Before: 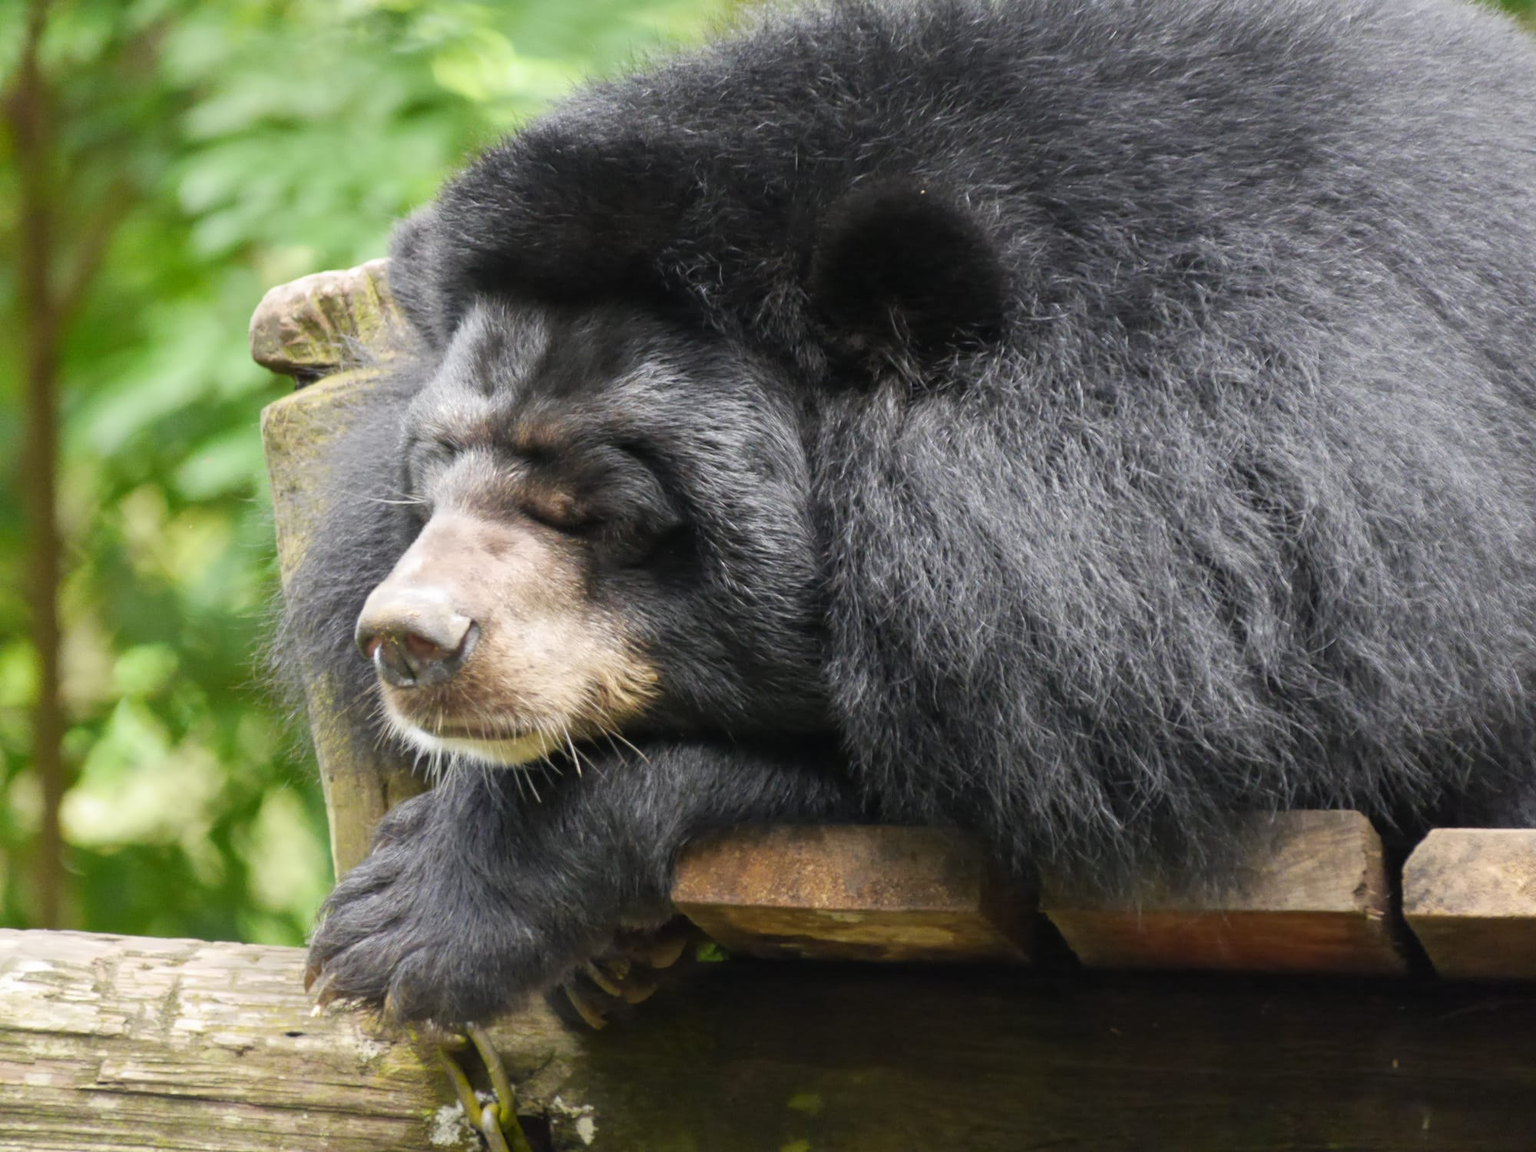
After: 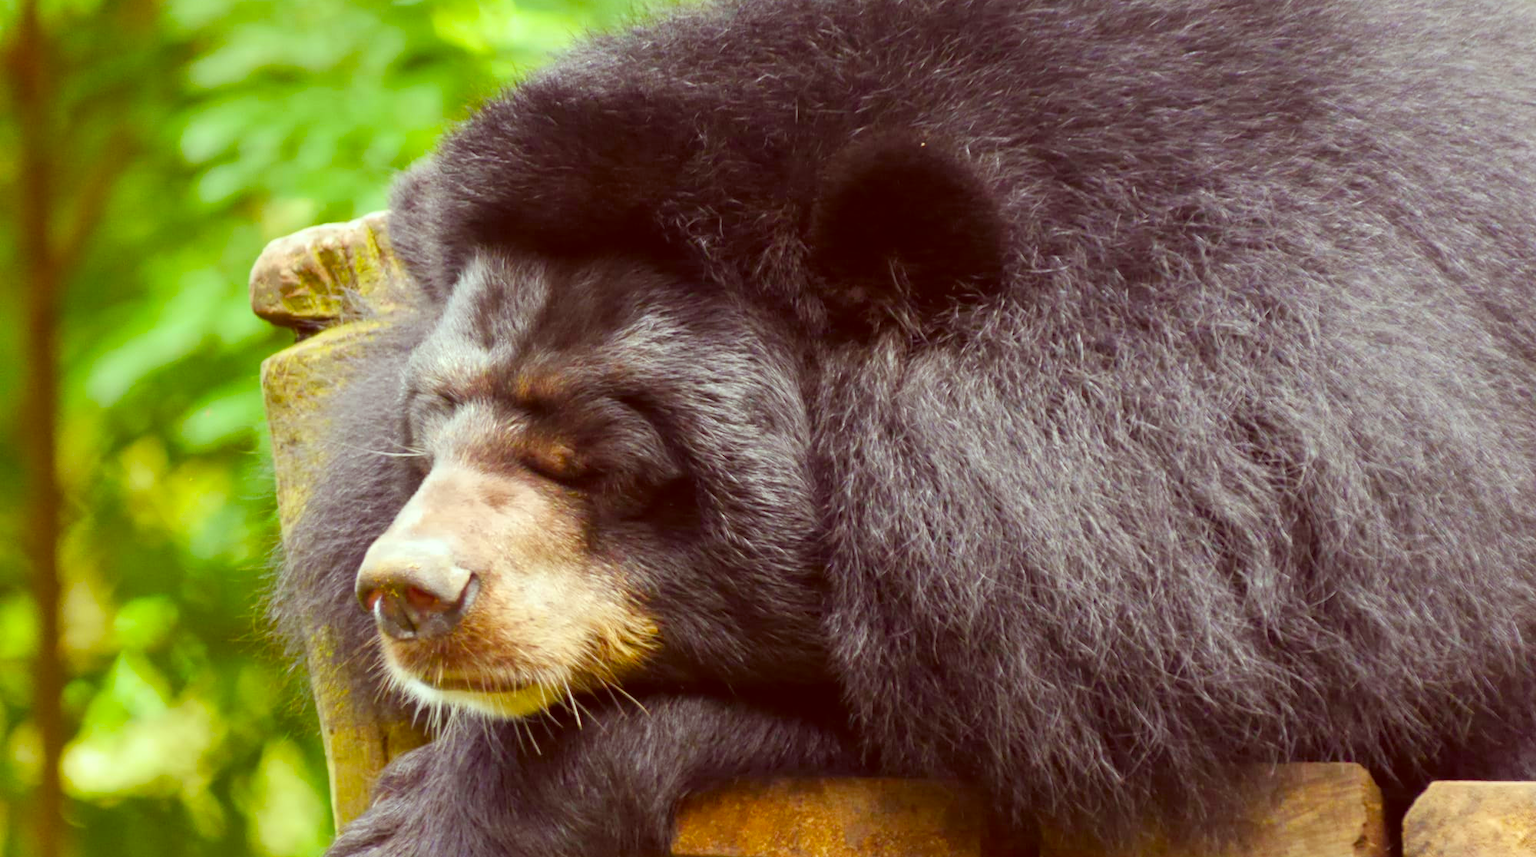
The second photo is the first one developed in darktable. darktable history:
crop: top 4.166%, bottom 21.43%
color correction: highlights a* -7.06, highlights b* -0.175, shadows a* 20.5, shadows b* 11.09
color balance rgb: highlights gain › luminance 5.758%, highlights gain › chroma 2.636%, highlights gain › hue 92.66°, linear chroma grading › shadows -30.107%, linear chroma grading › global chroma 34.994%, perceptual saturation grading › global saturation 27.56%, perceptual saturation grading › highlights -25.181%, perceptual saturation grading › shadows 25.893%, global vibrance 34.3%
